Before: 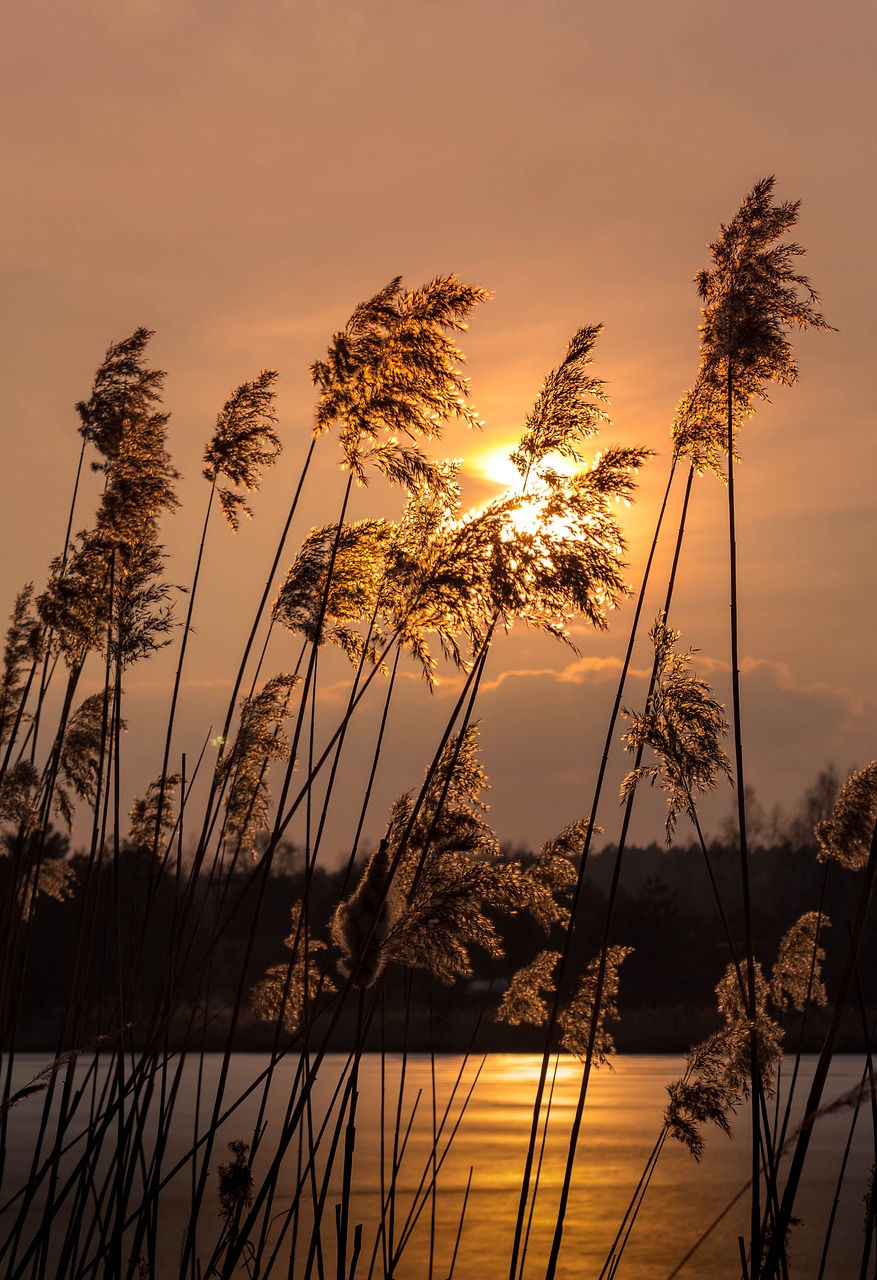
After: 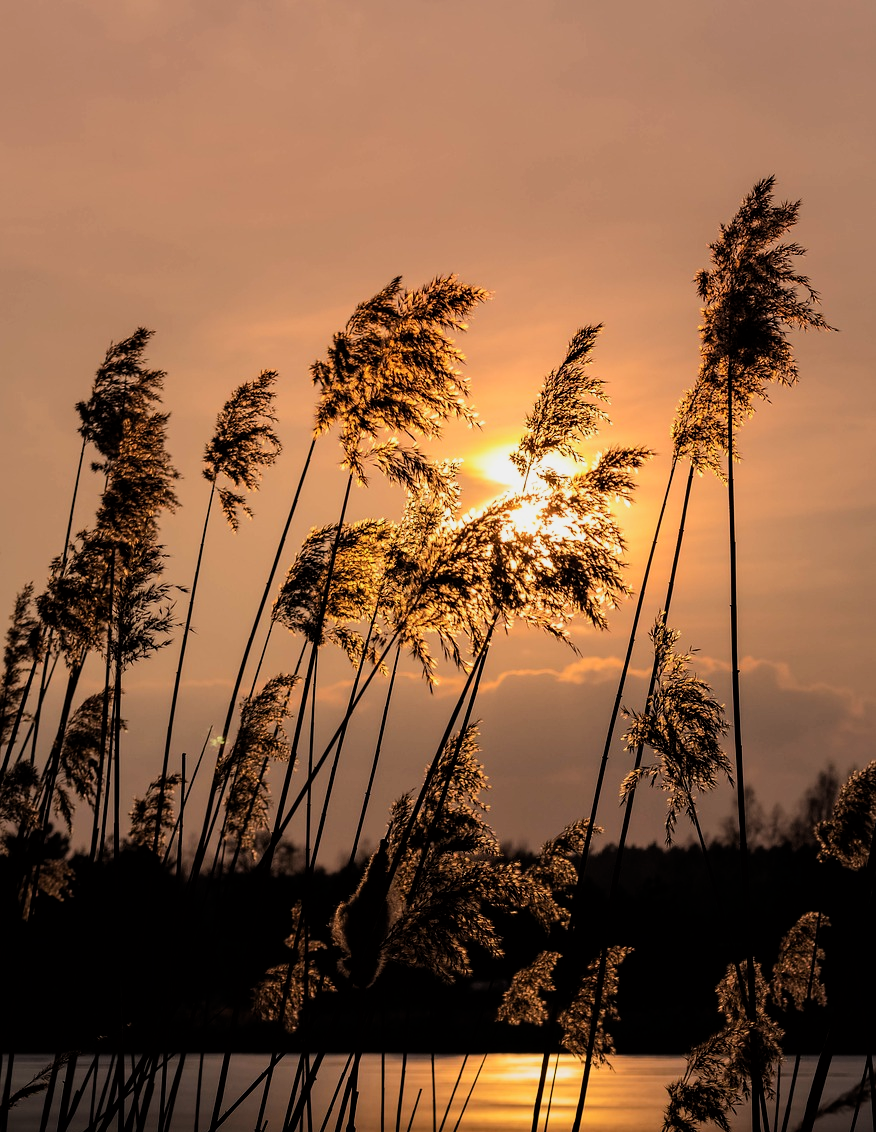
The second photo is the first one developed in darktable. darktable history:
crop and rotate: top 0%, bottom 11.499%
filmic rgb: black relative exposure -16 EV, white relative exposure 6.23 EV, hardness 5.14, contrast 1.343
